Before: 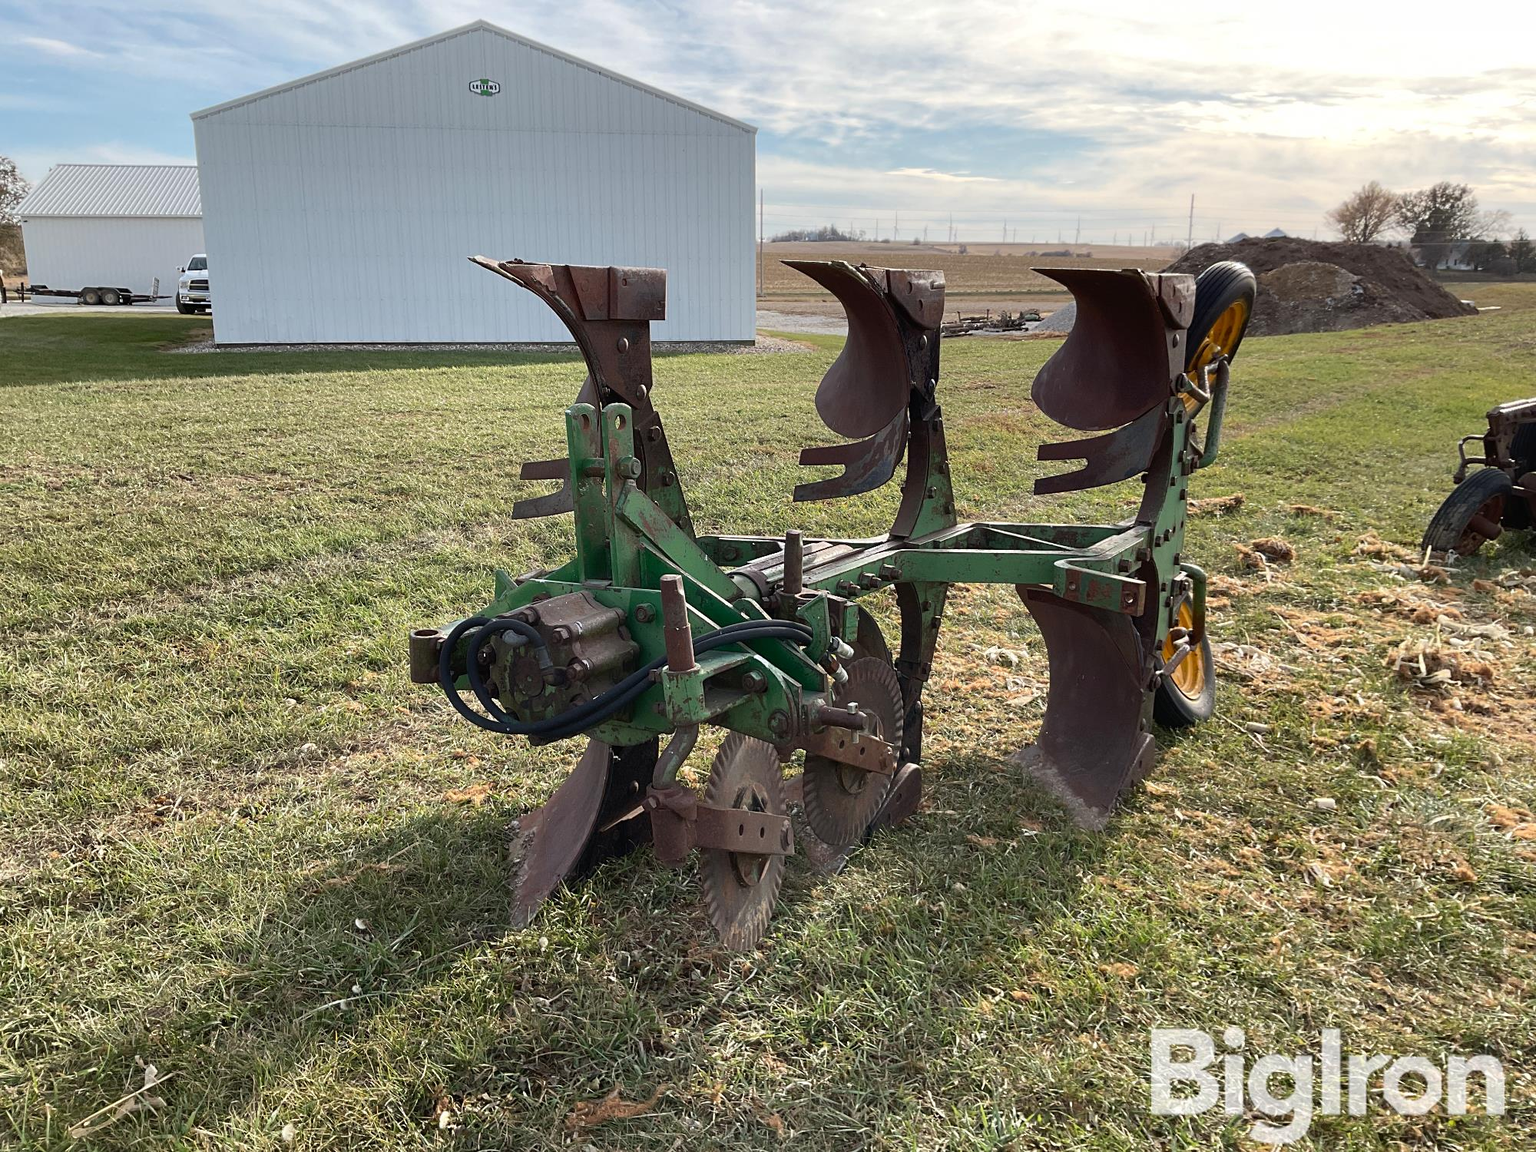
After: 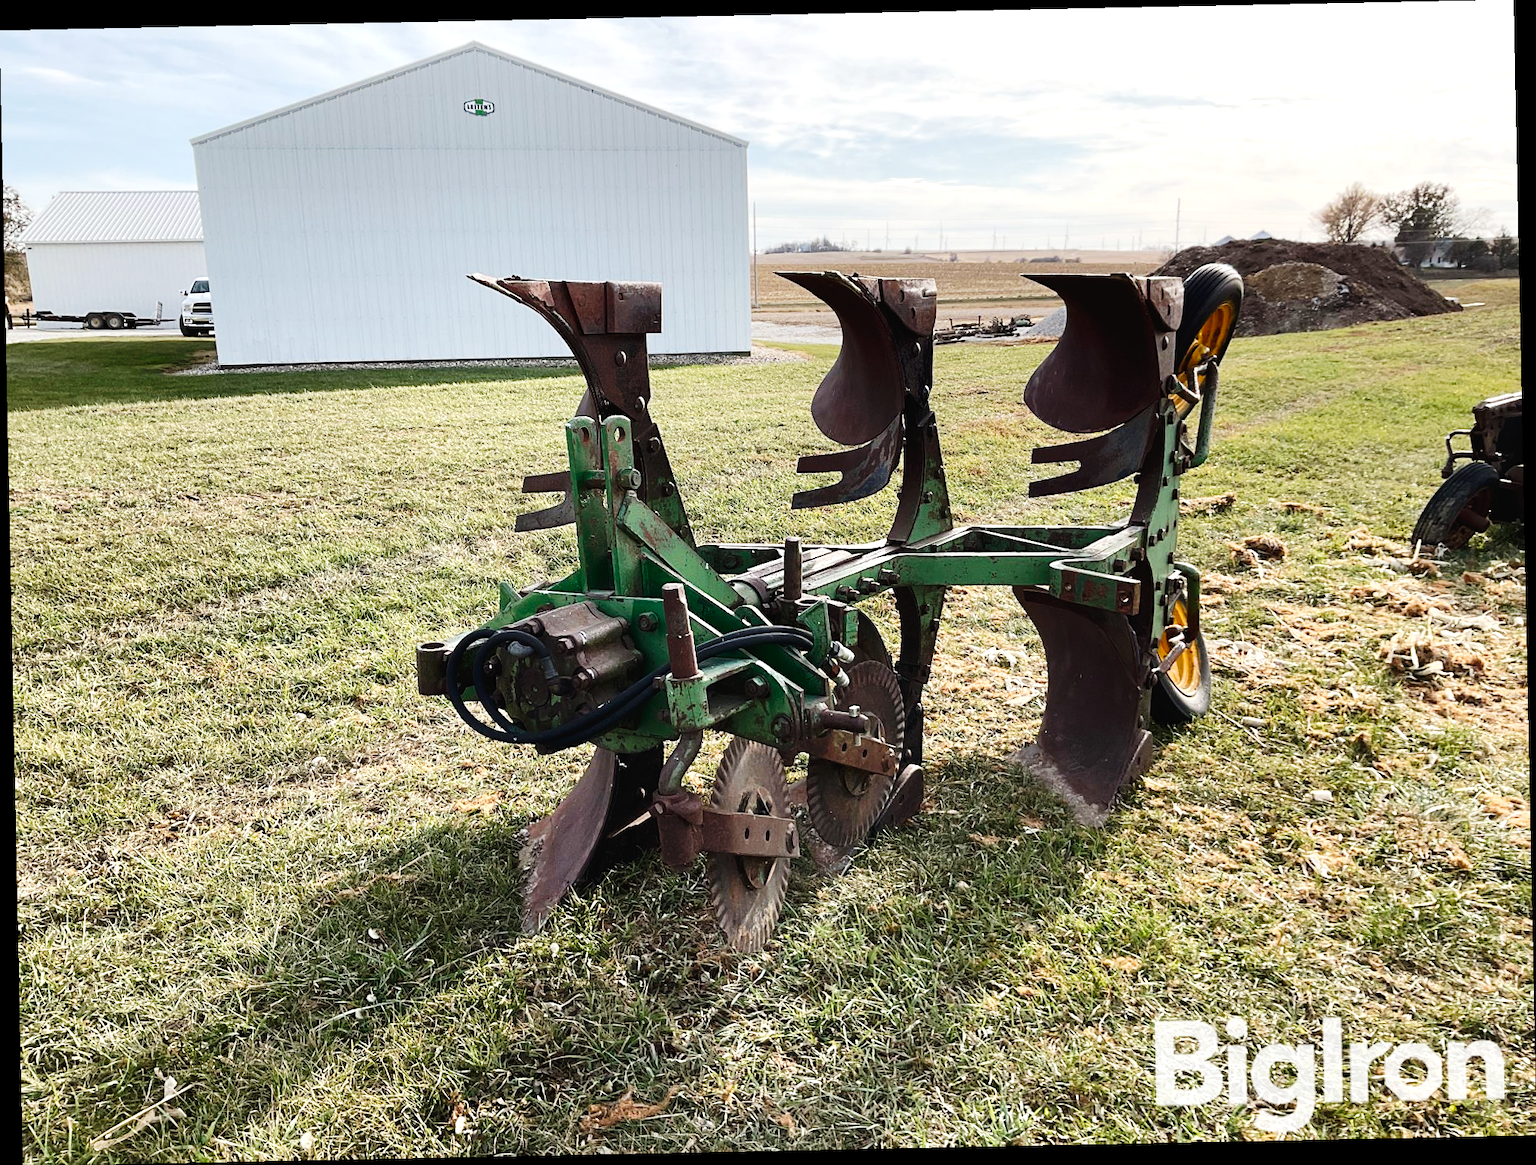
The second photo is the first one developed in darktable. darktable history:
rotate and perspective: rotation -1.17°, automatic cropping off
tone equalizer: -8 EV -0.417 EV, -7 EV -0.389 EV, -6 EV -0.333 EV, -5 EV -0.222 EV, -3 EV 0.222 EV, -2 EV 0.333 EV, -1 EV 0.389 EV, +0 EV 0.417 EV, edges refinement/feathering 500, mask exposure compensation -1.57 EV, preserve details no
tone curve: curves: ch0 [(0, 0) (0.003, 0.016) (0.011, 0.019) (0.025, 0.023) (0.044, 0.029) (0.069, 0.042) (0.1, 0.068) (0.136, 0.101) (0.177, 0.143) (0.224, 0.21) (0.277, 0.289) (0.335, 0.379) (0.399, 0.476) (0.468, 0.569) (0.543, 0.654) (0.623, 0.75) (0.709, 0.822) (0.801, 0.893) (0.898, 0.946) (1, 1)], preserve colors none
